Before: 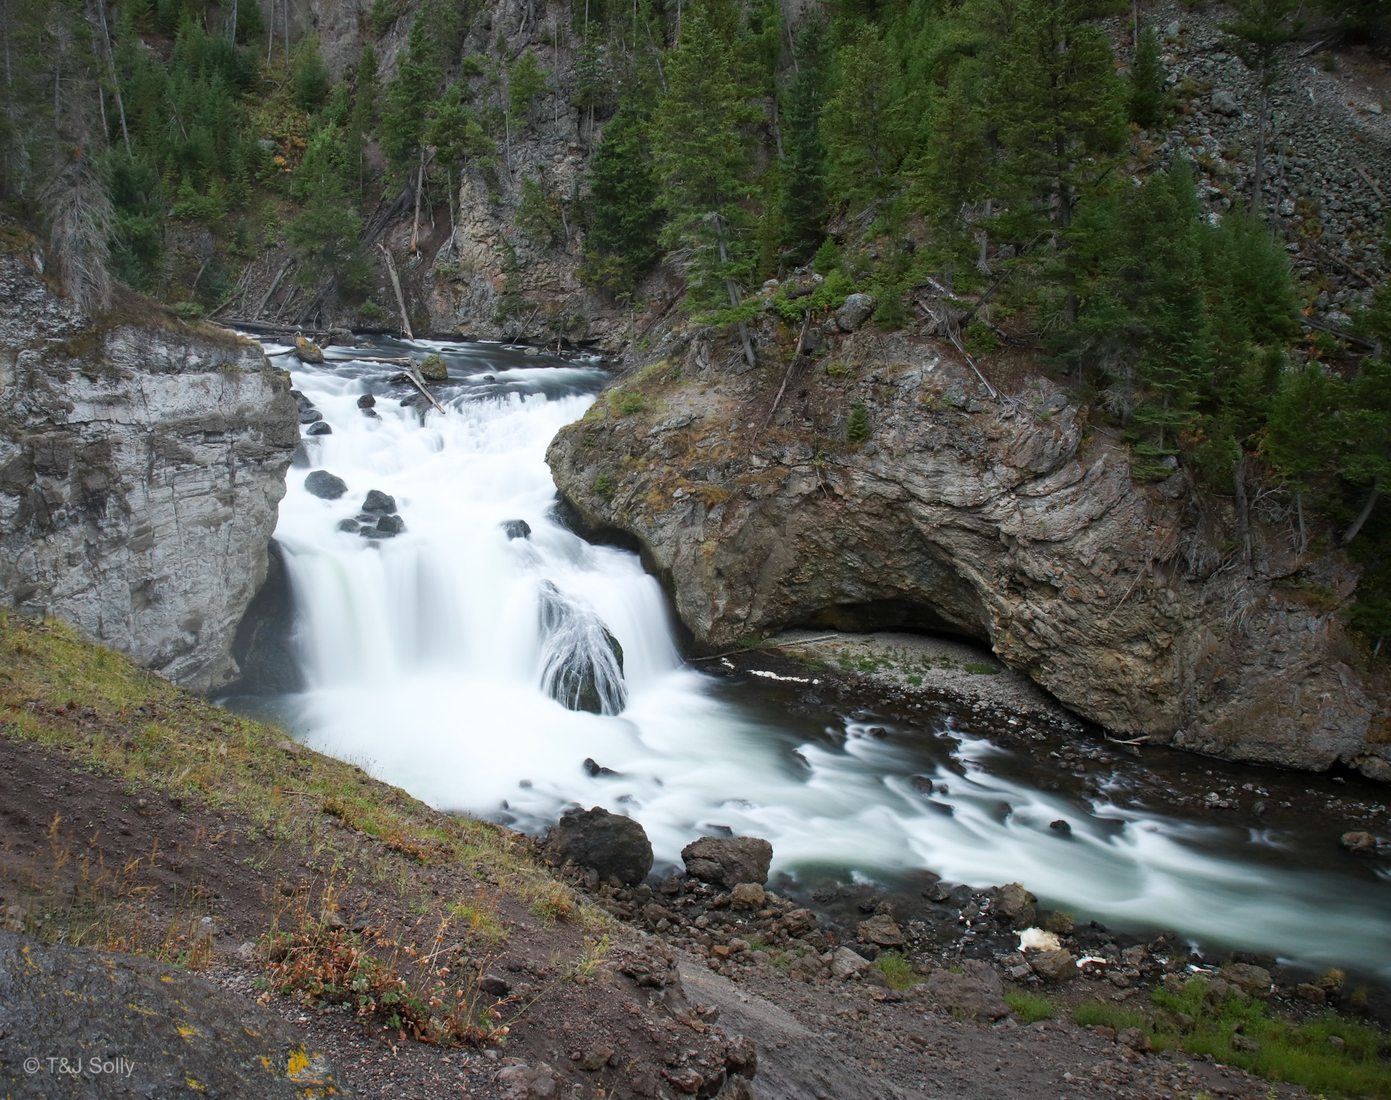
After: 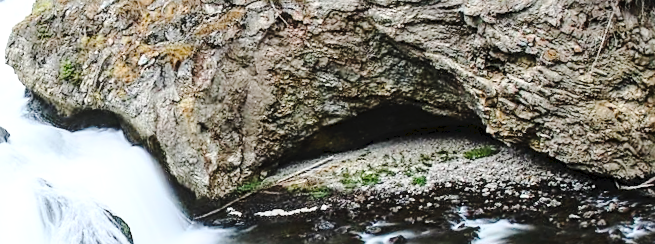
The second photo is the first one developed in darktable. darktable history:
rotate and perspective: rotation -14.8°, crop left 0.1, crop right 0.903, crop top 0.25, crop bottom 0.748
crop: left 36.607%, top 34.735%, right 13.146%, bottom 30.611%
sharpen: amount 0.478
exposure: exposure 0.3 EV, compensate highlight preservation false
local contrast: on, module defaults
tone curve: curves: ch0 [(0, 0) (0.003, 0.034) (0.011, 0.038) (0.025, 0.046) (0.044, 0.054) (0.069, 0.06) (0.1, 0.079) (0.136, 0.114) (0.177, 0.151) (0.224, 0.213) (0.277, 0.293) (0.335, 0.385) (0.399, 0.482) (0.468, 0.578) (0.543, 0.655) (0.623, 0.724) (0.709, 0.786) (0.801, 0.854) (0.898, 0.922) (1, 1)], preserve colors none
base curve: curves: ch0 [(0, 0) (0.028, 0.03) (0.121, 0.232) (0.46, 0.748) (0.859, 0.968) (1, 1)]
